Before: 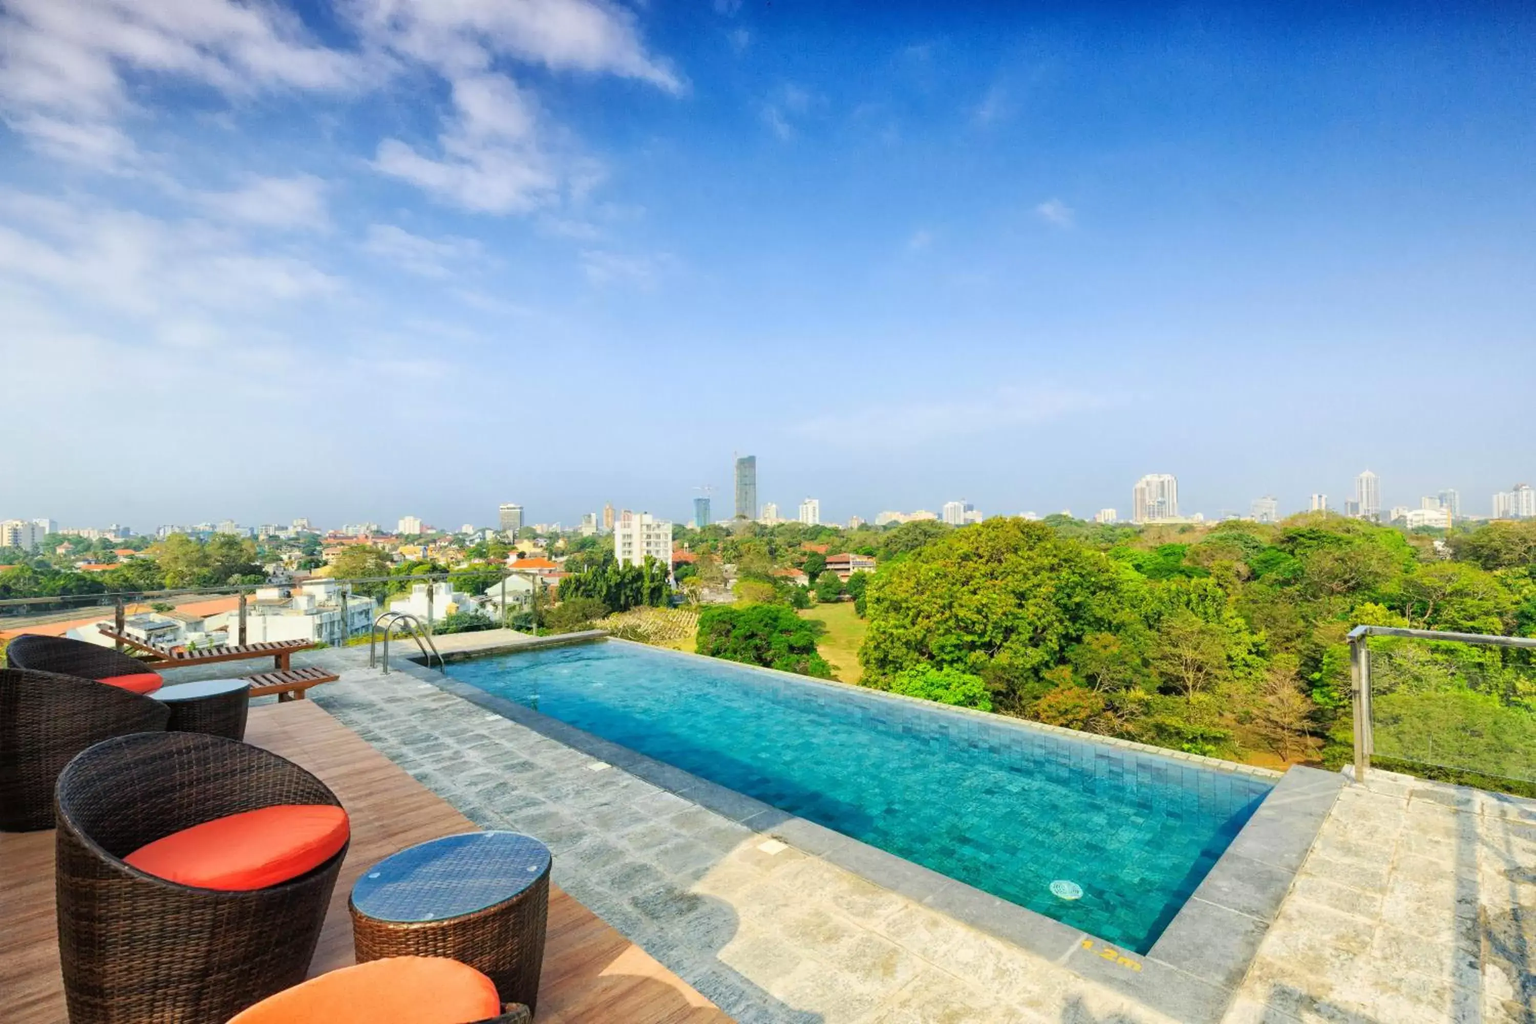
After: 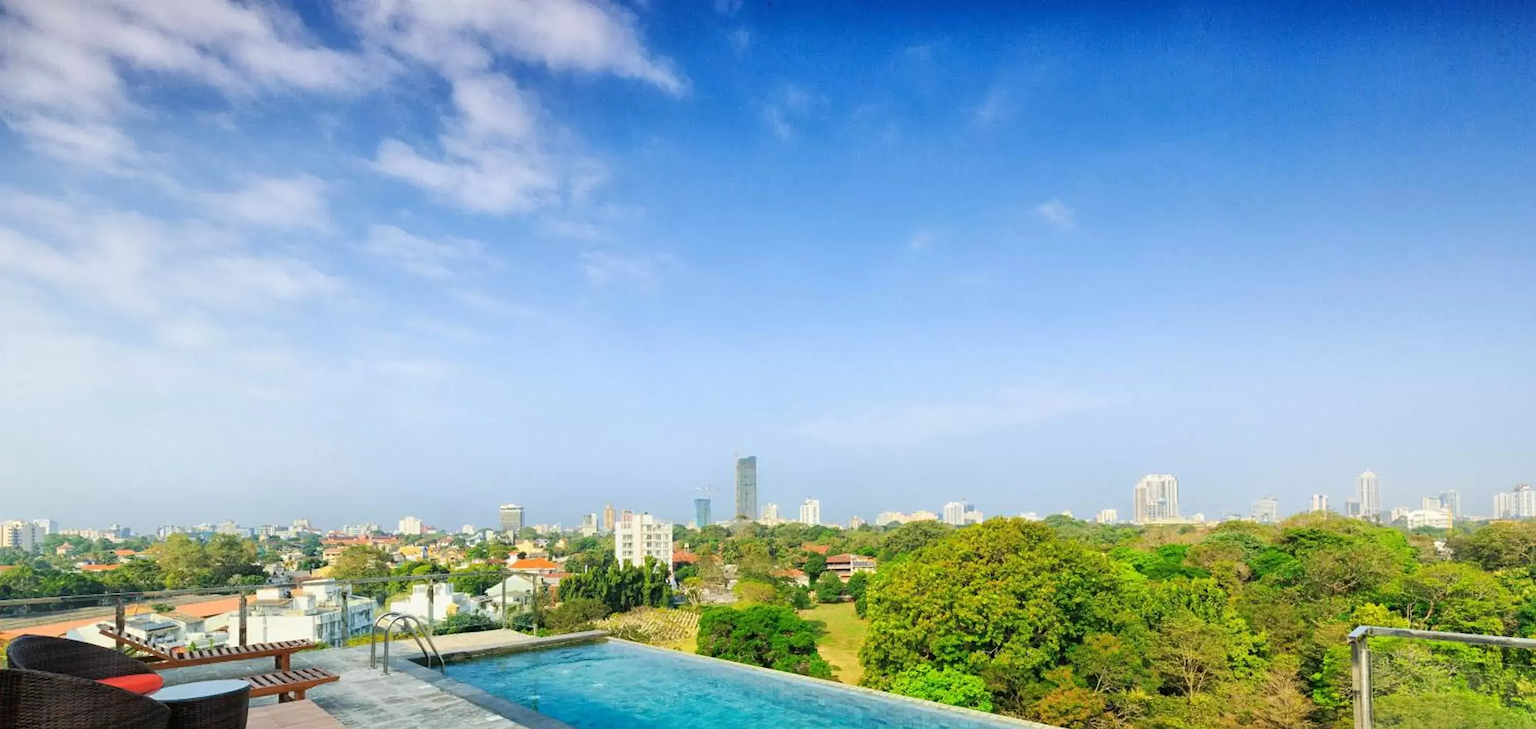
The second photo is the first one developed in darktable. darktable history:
sharpen: amount 0.212
crop: right 0%, bottom 28.704%
